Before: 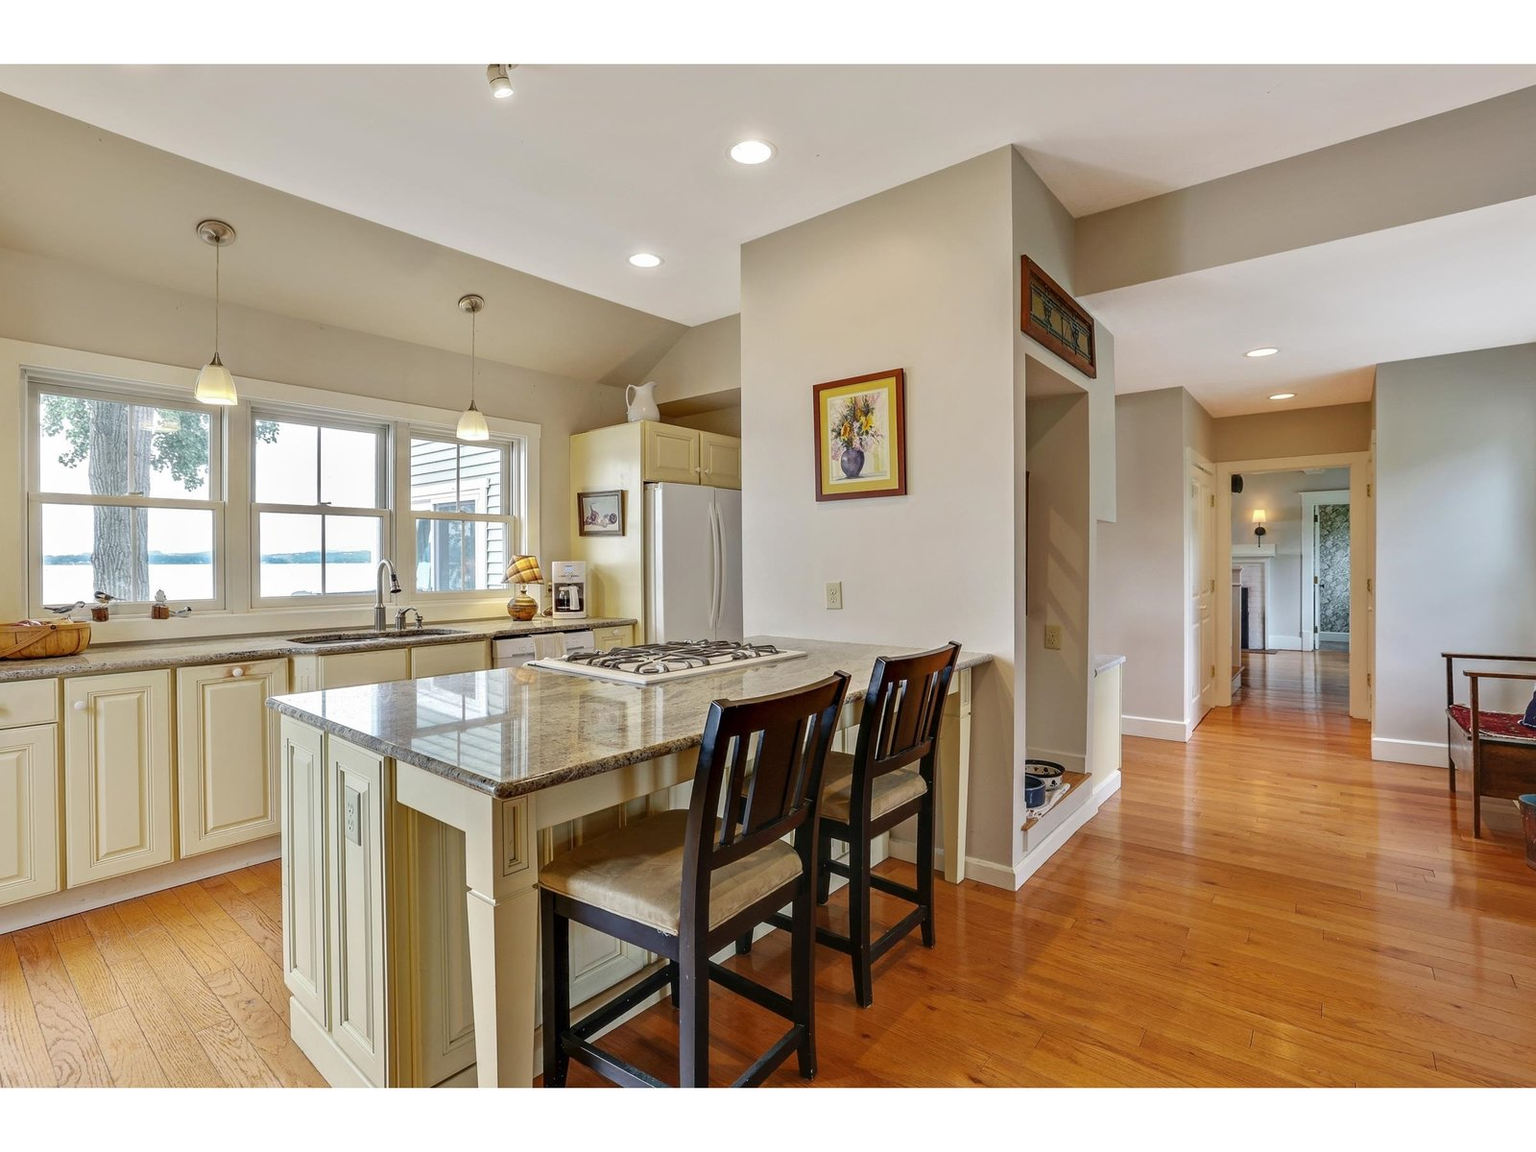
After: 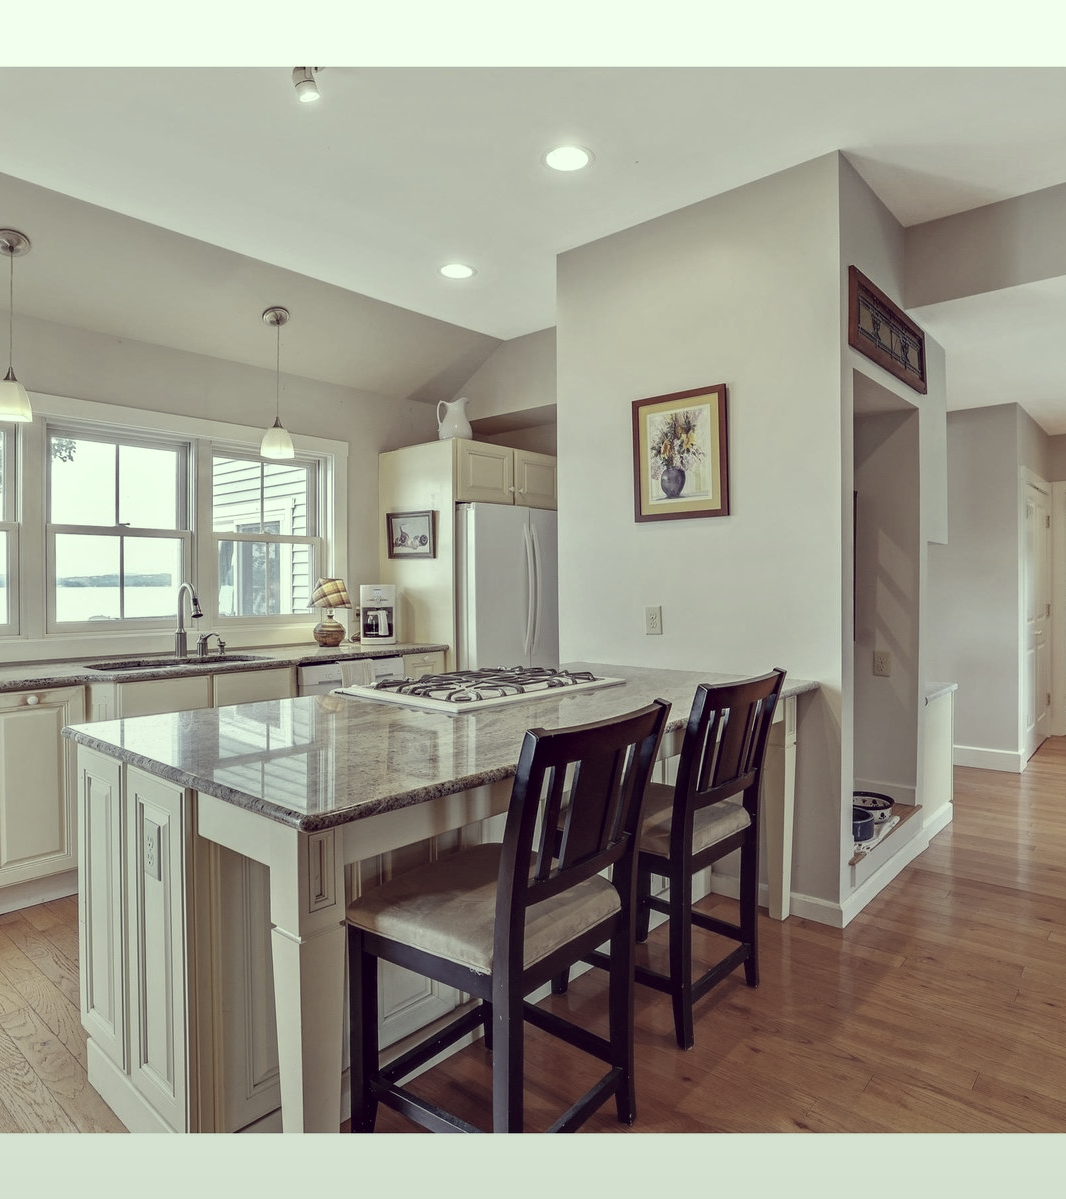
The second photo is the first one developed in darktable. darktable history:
graduated density: rotation -180°, offset 24.95
levels: levels [0, 0.498, 1]
color correction: highlights a* -20.17, highlights b* 20.27, shadows a* 20.03, shadows b* -20.46, saturation 0.43
crop and rotate: left 13.537%, right 19.796%
